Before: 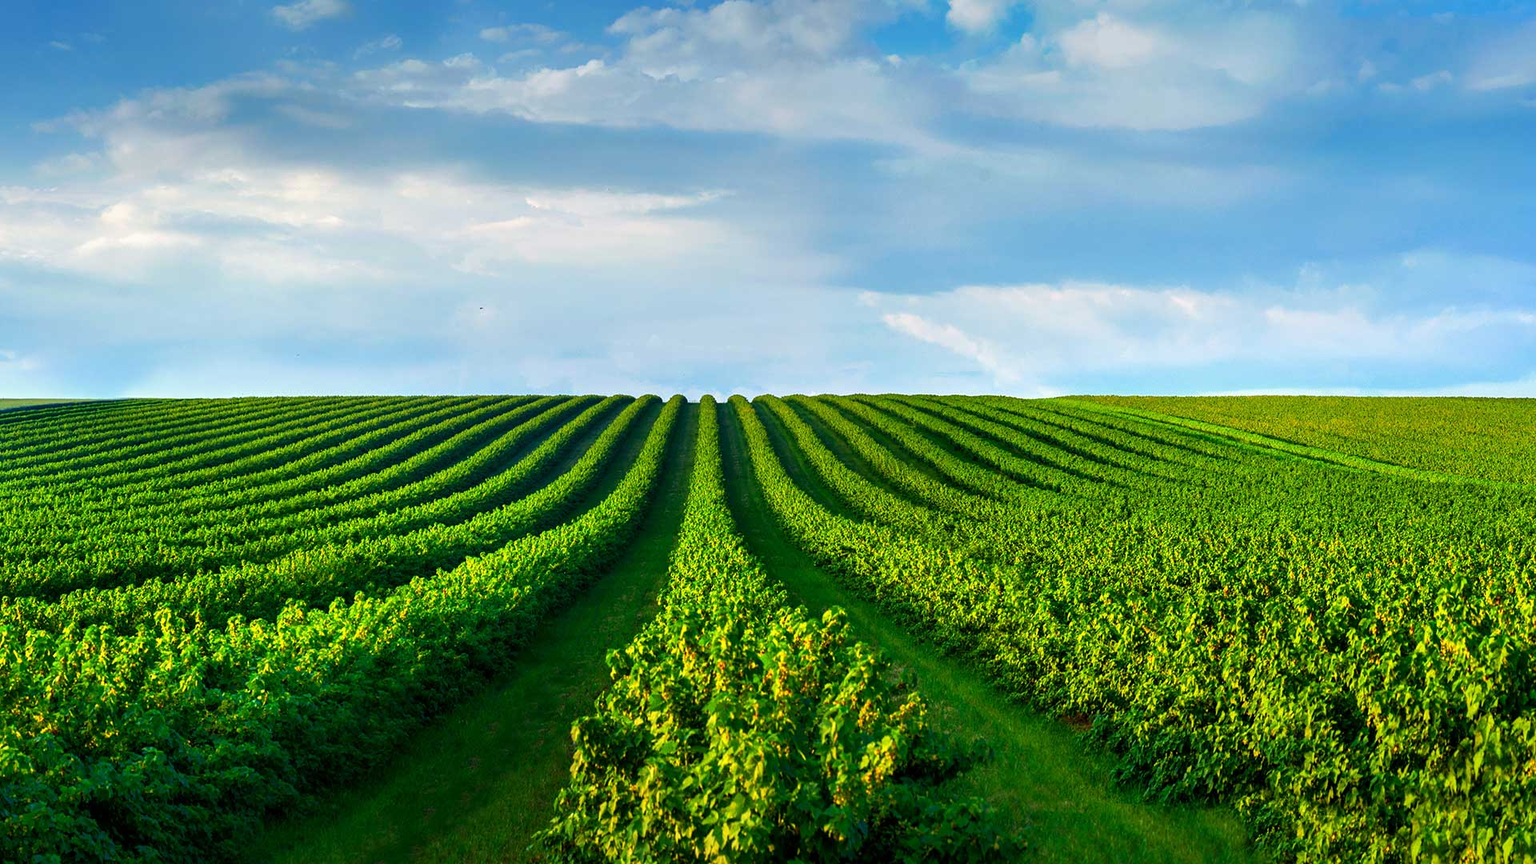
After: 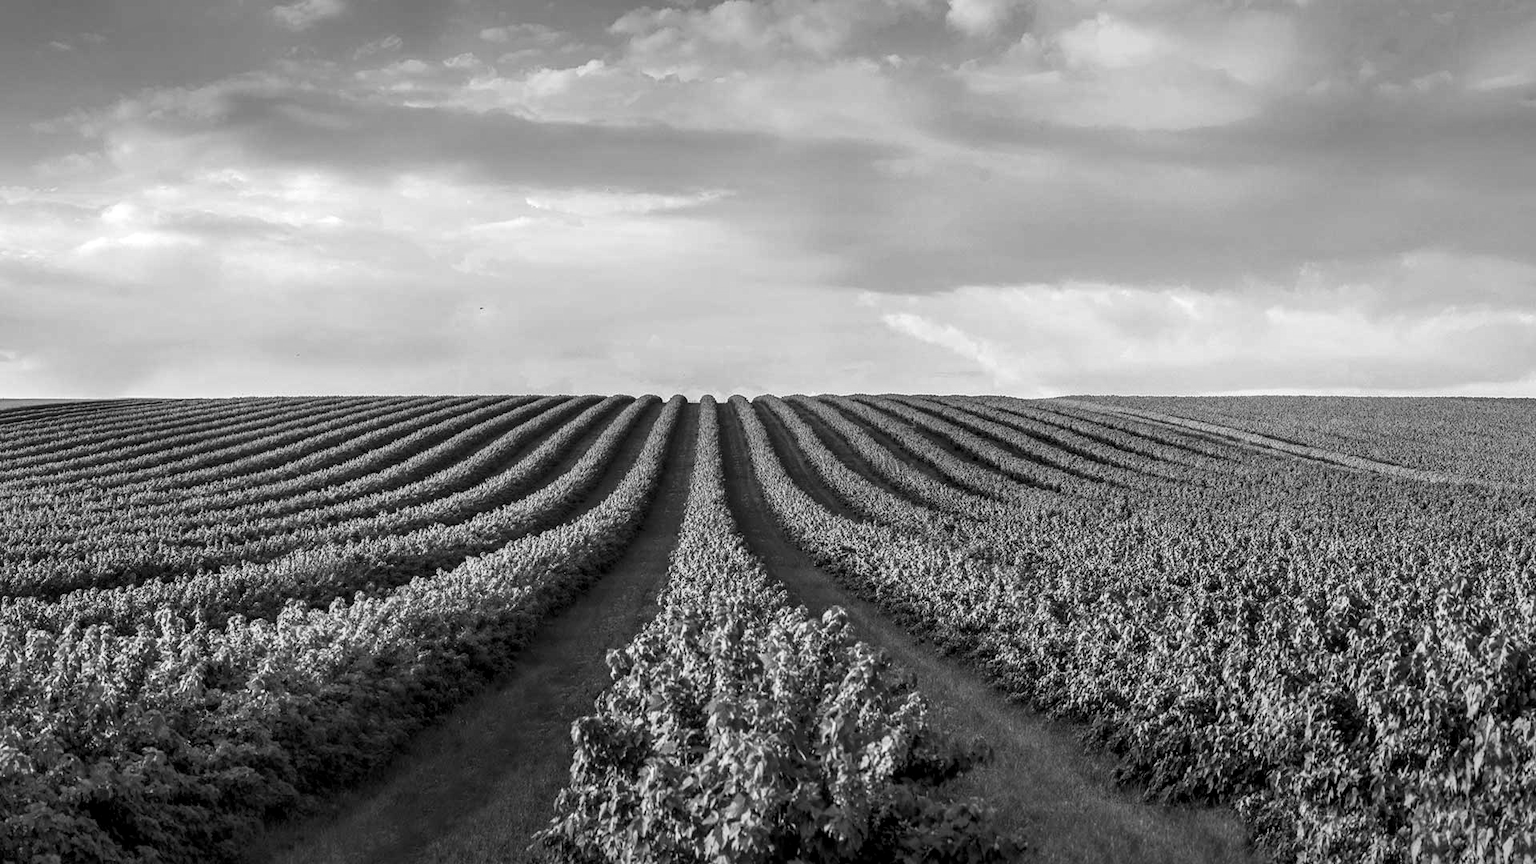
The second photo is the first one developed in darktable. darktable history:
local contrast: on, module defaults
monochrome: size 1
